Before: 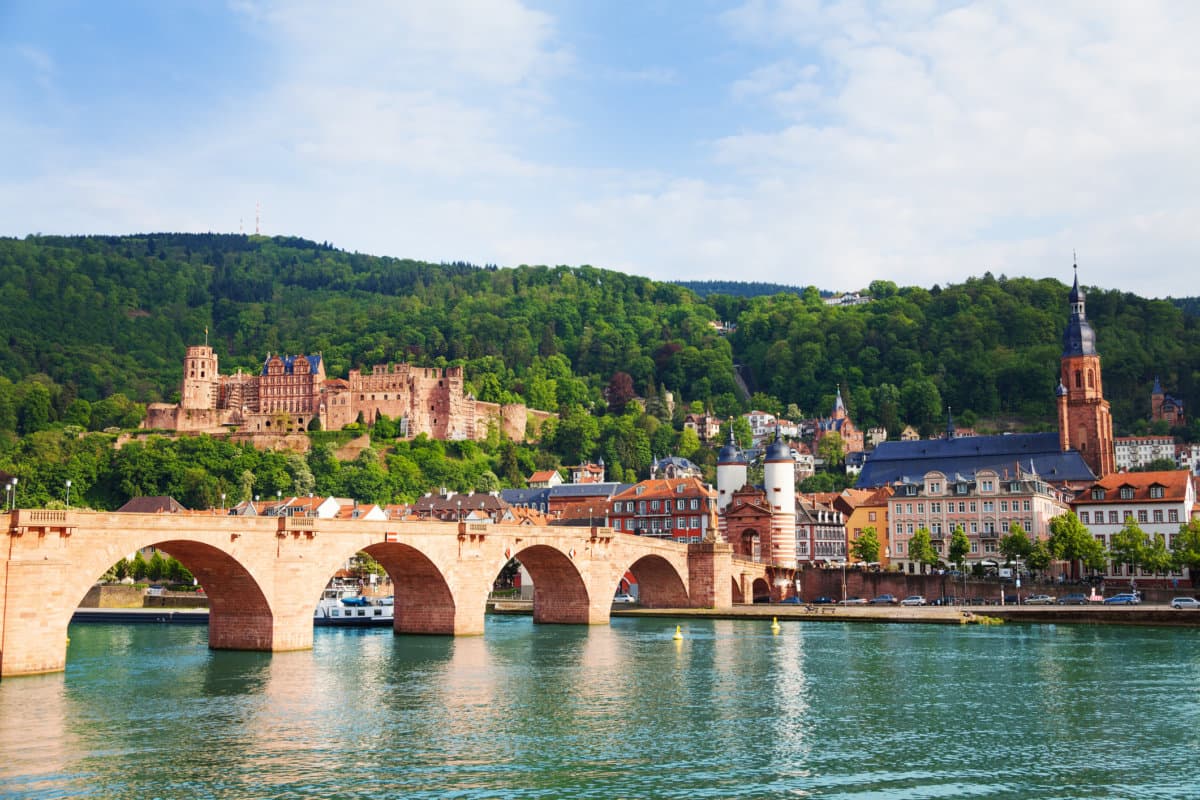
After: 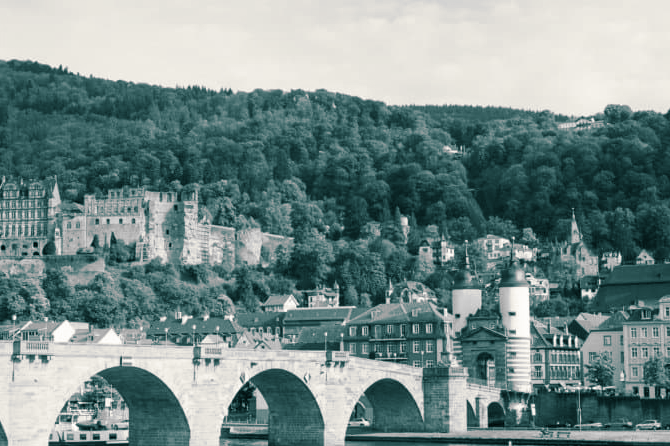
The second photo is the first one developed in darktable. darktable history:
monochrome: on, module defaults
split-toning: shadows › hue 186.43°, highlights › hue 49.29°, compress 30.29%
crop and rotate: left 22.13%, top 22.054%, right 22.026%, bottom 22.102%
